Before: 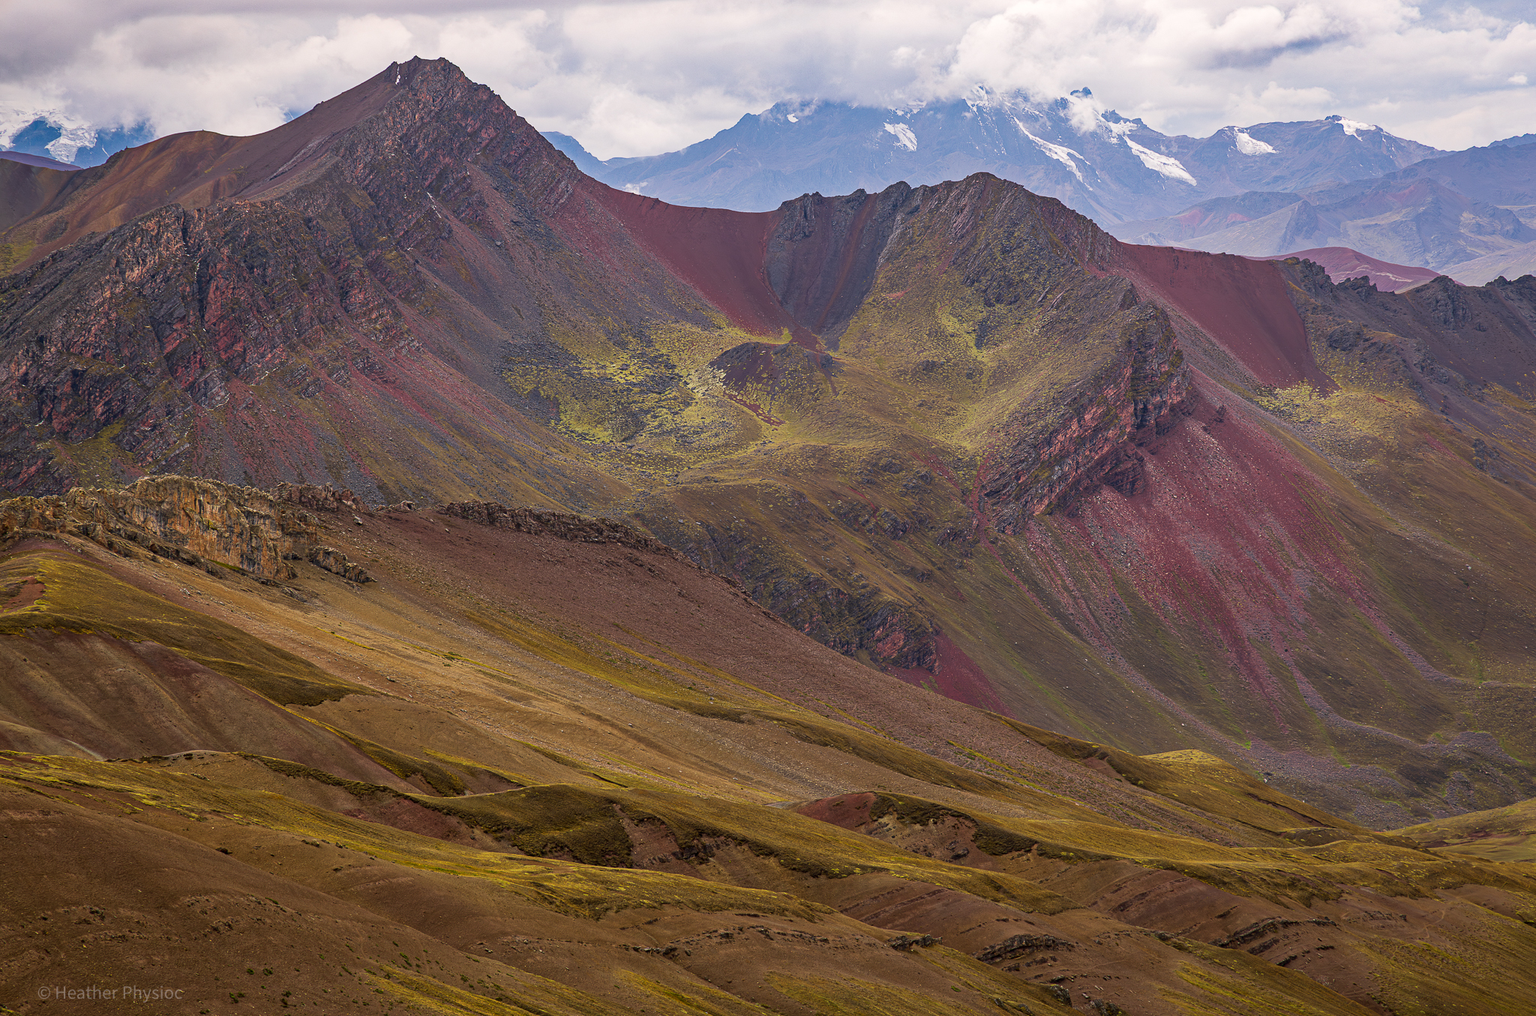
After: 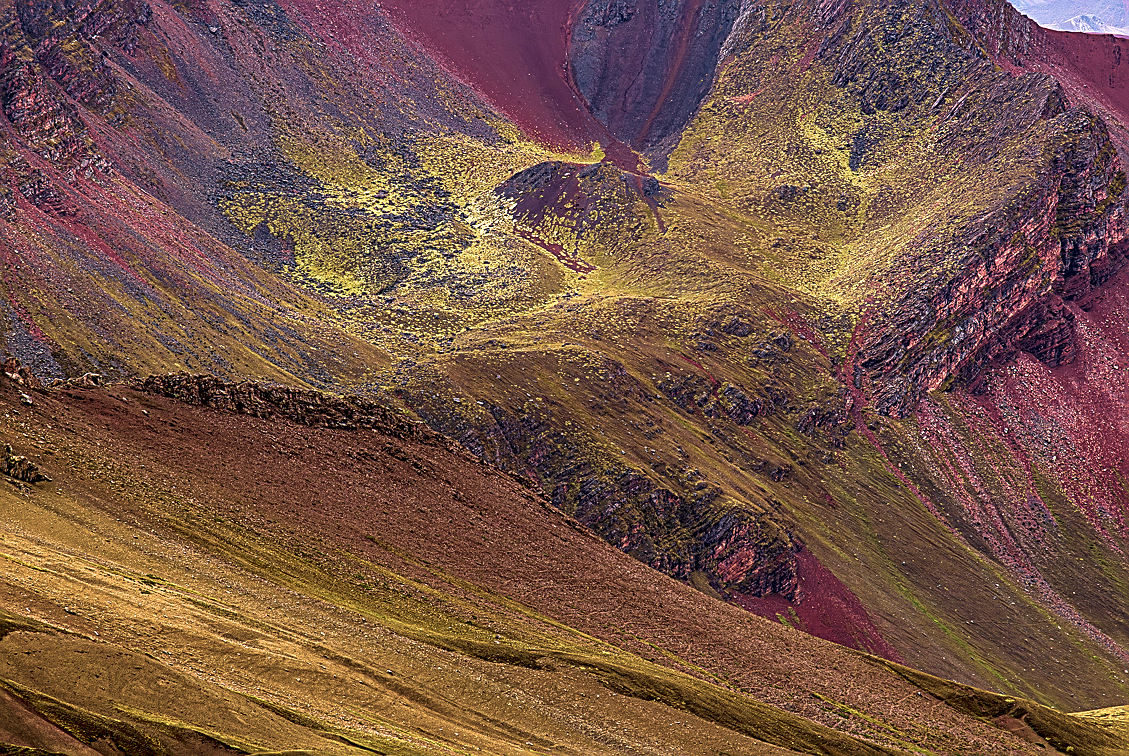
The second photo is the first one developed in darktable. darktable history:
sharpen: amount 0.892
local contrast: highlights 81%, shadows 57%, detail 174%, midtone range 0.597
crop and rotate: left 22.043%, top 21.843%, right 22.795%, bottom 22.306%
velvia: strength 74.79%
